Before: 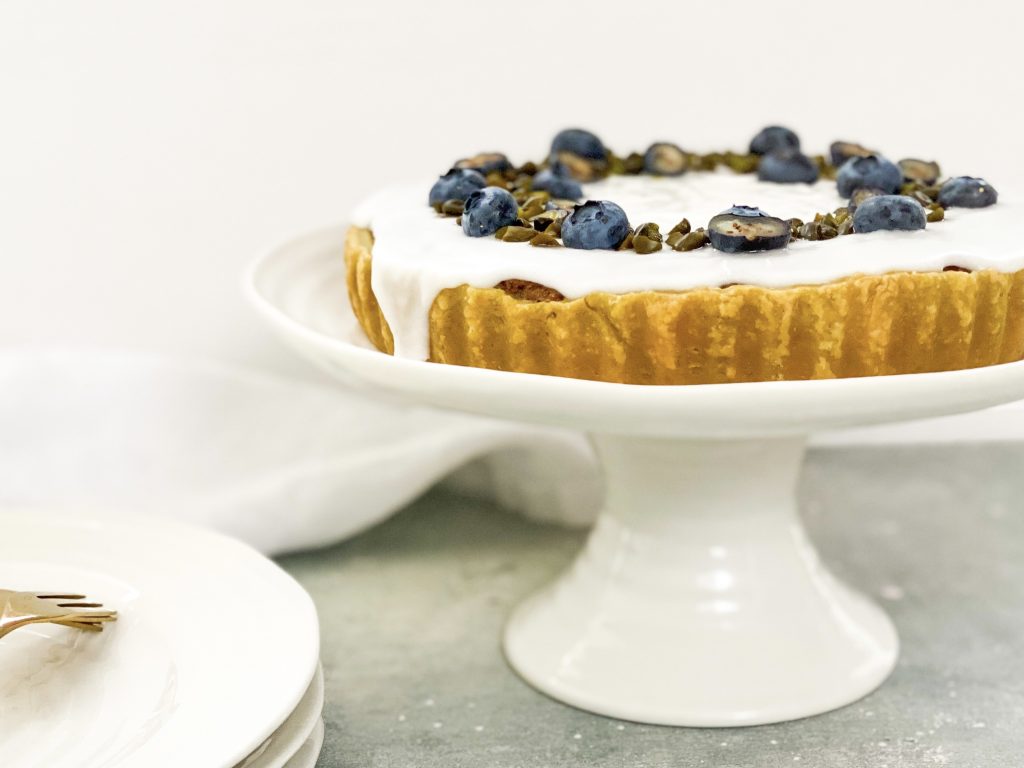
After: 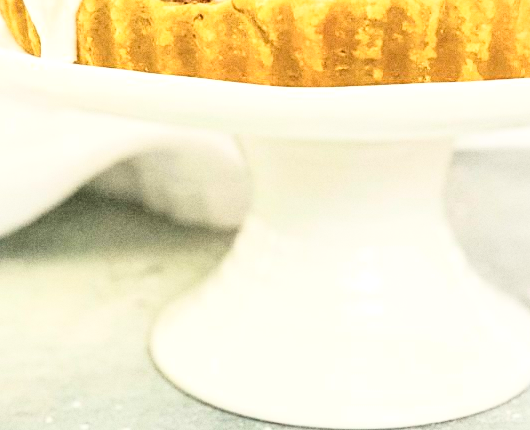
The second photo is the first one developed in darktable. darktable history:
crop: left 34.479%, top 38.822%, right 13.718%, bottom 5.172%
sharpen: radius 2.167, amount 0.381, threshold 0
local contrast: on, module defaults
base curve: curves: ch0 [(0, 0) (0.018, 0.026) (0.143, 0.37) (0.33, 0.731) (0.458, 0.853) (0.735, 0.965) (0.905, 0.986) (1, 1)]
grain: on, module defaults
